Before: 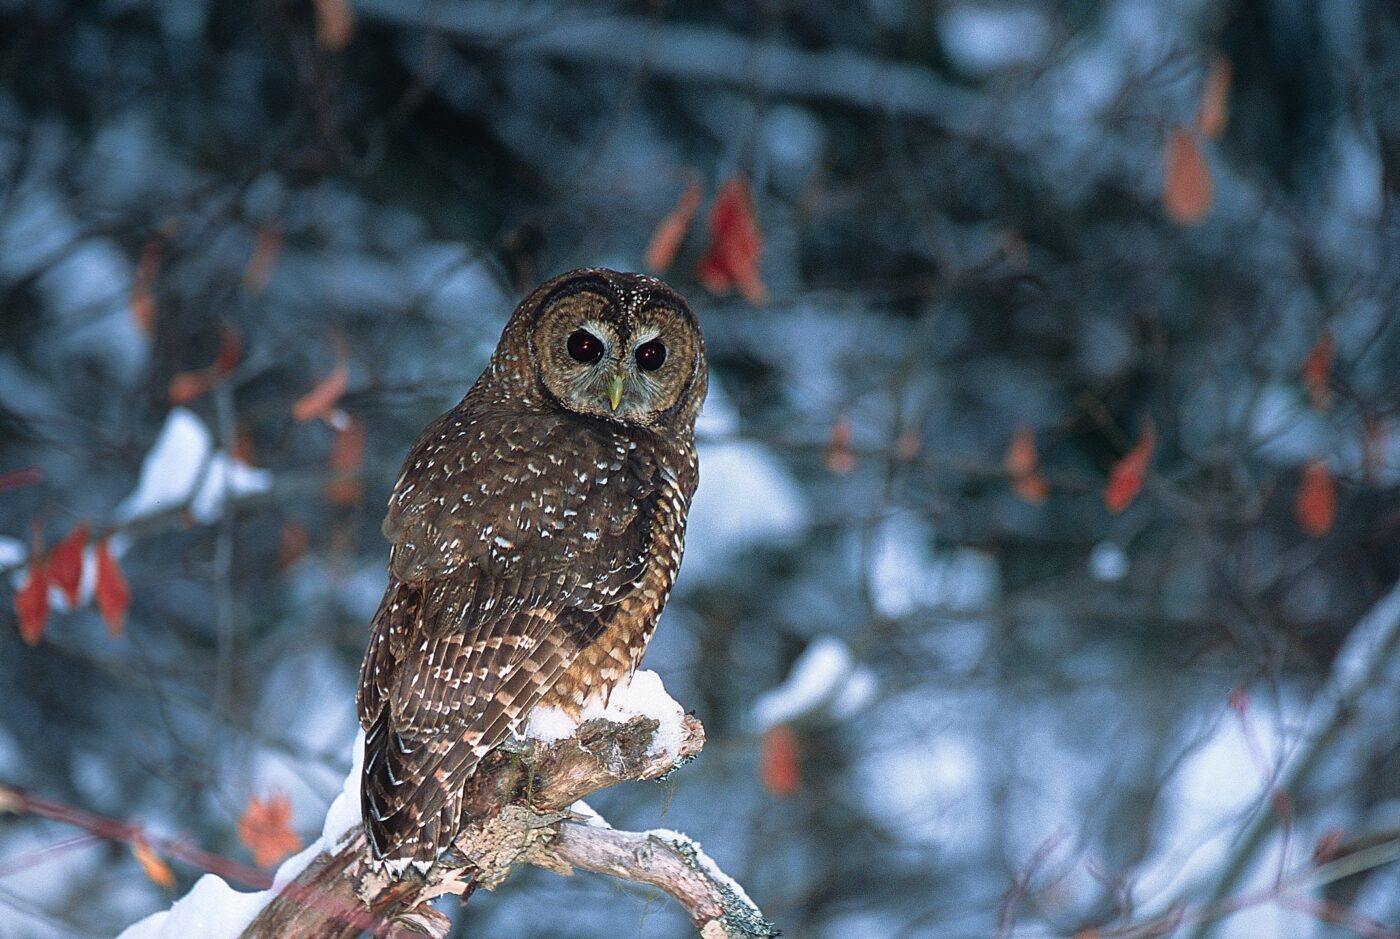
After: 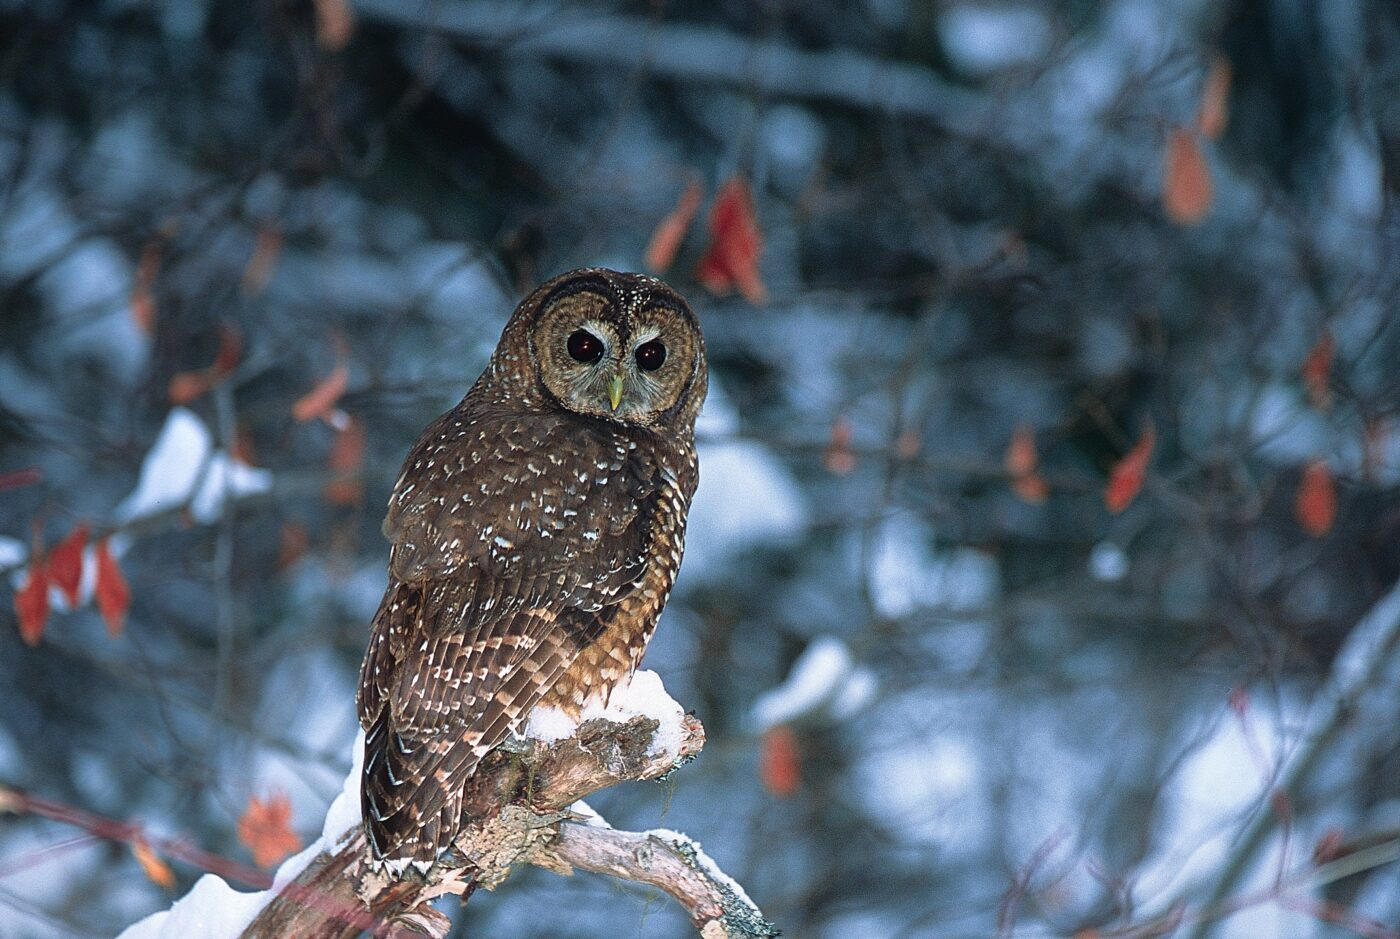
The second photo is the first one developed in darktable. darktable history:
exposure: compensate exposure bias true, compensate highlight preservation false
shadows and highlights: shadows 25.52, highlights -47.9, soften with gaussian
